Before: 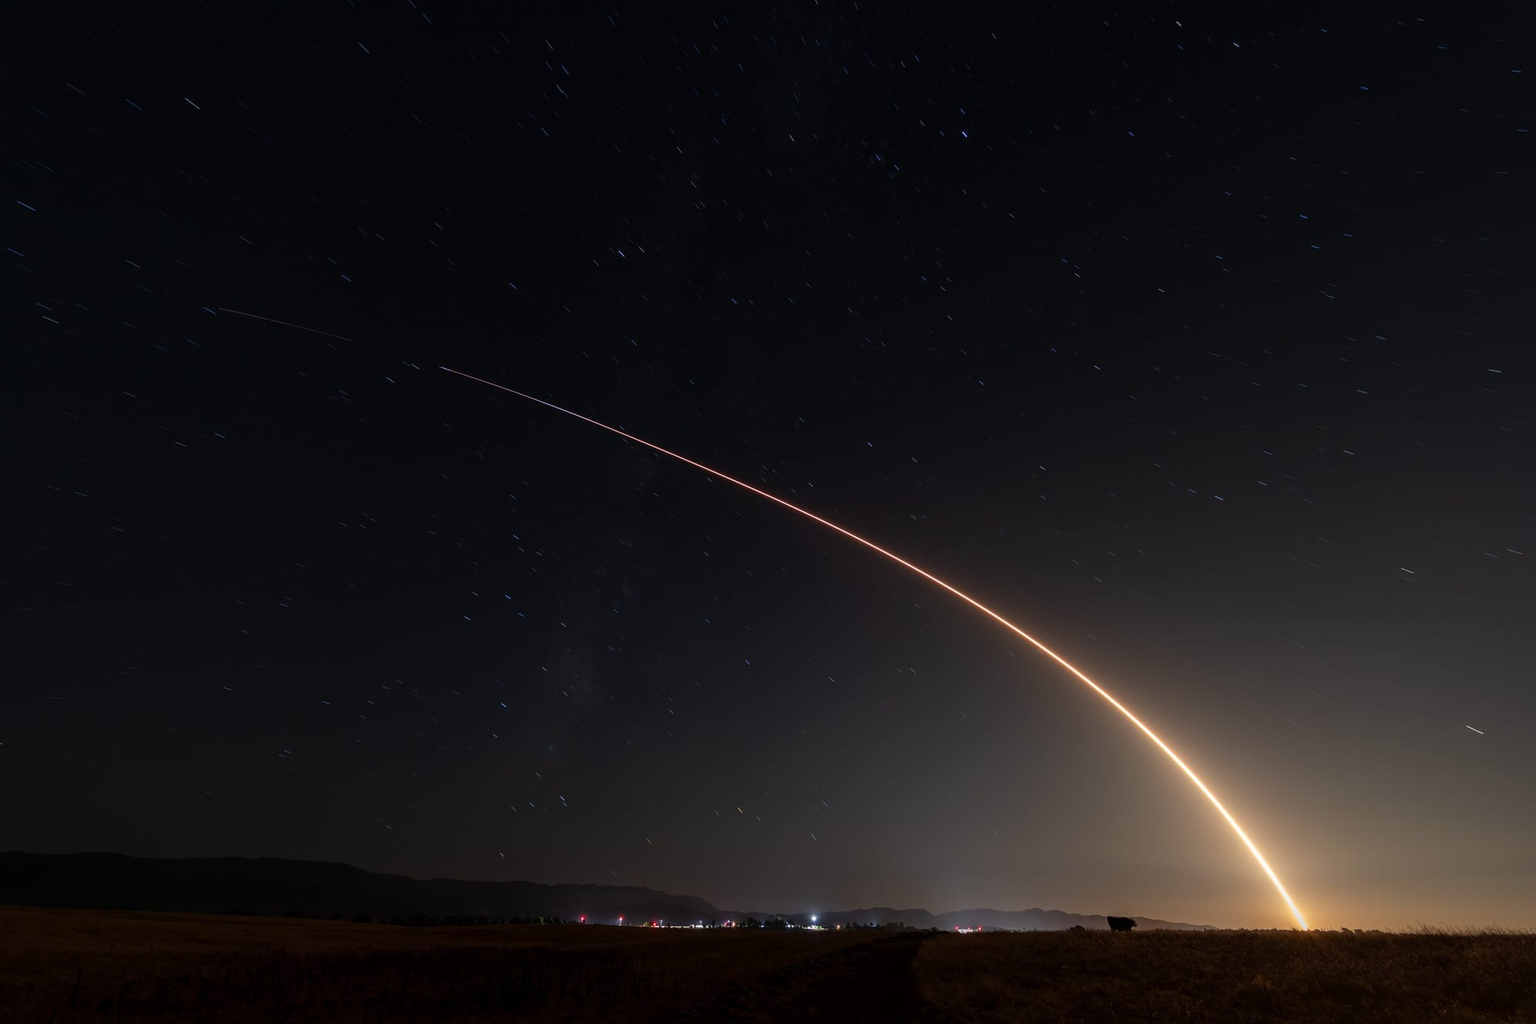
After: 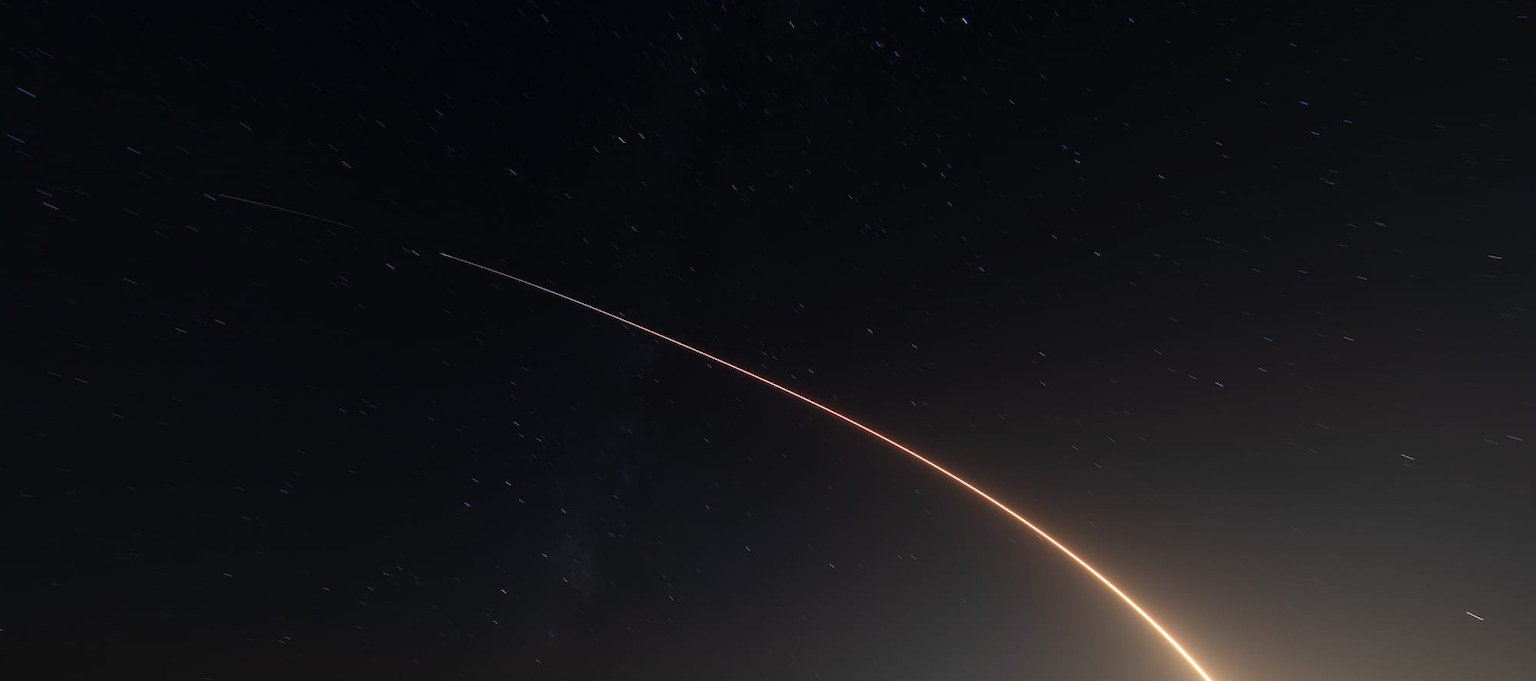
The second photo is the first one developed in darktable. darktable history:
crop: top 11.166%, bottom 22.168%
vibrance: vibrance 10%
